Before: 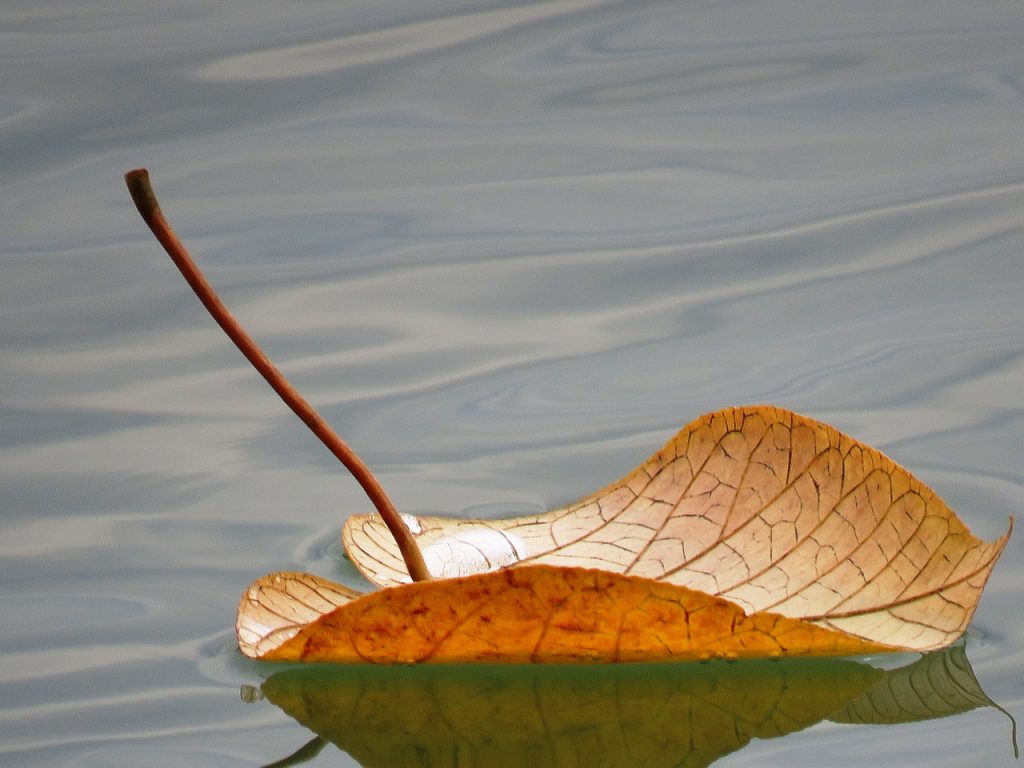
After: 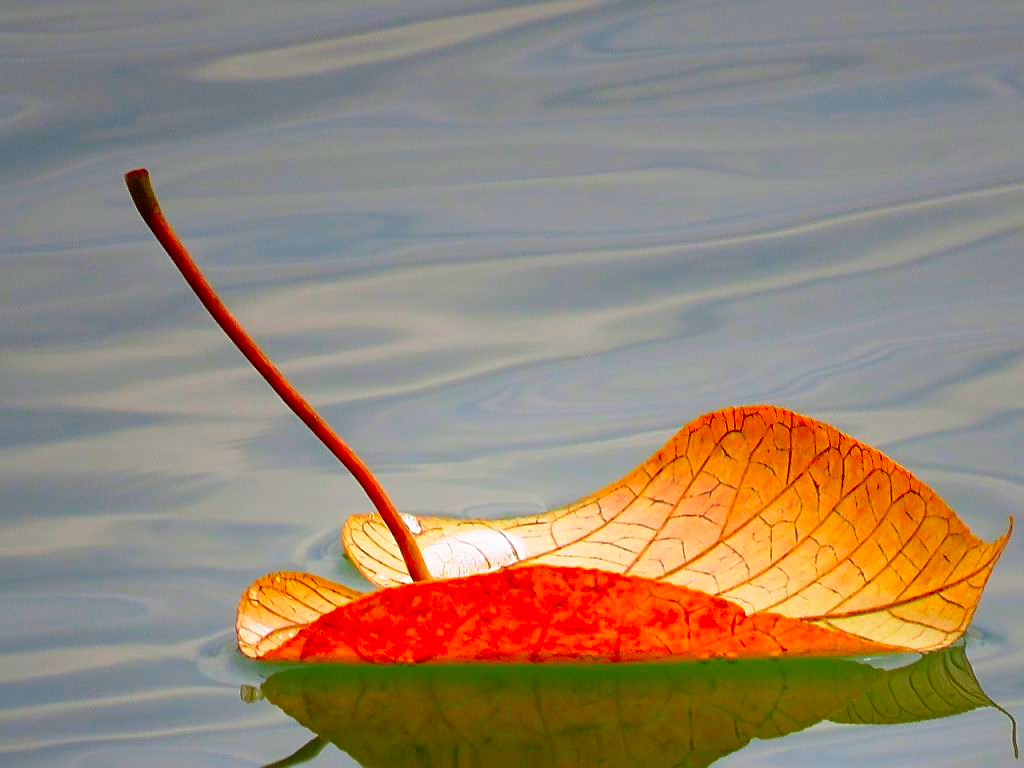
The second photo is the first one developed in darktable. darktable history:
color correction: saturation 2.15
bloom: on, module defaults
sharpen: on, module defaults
